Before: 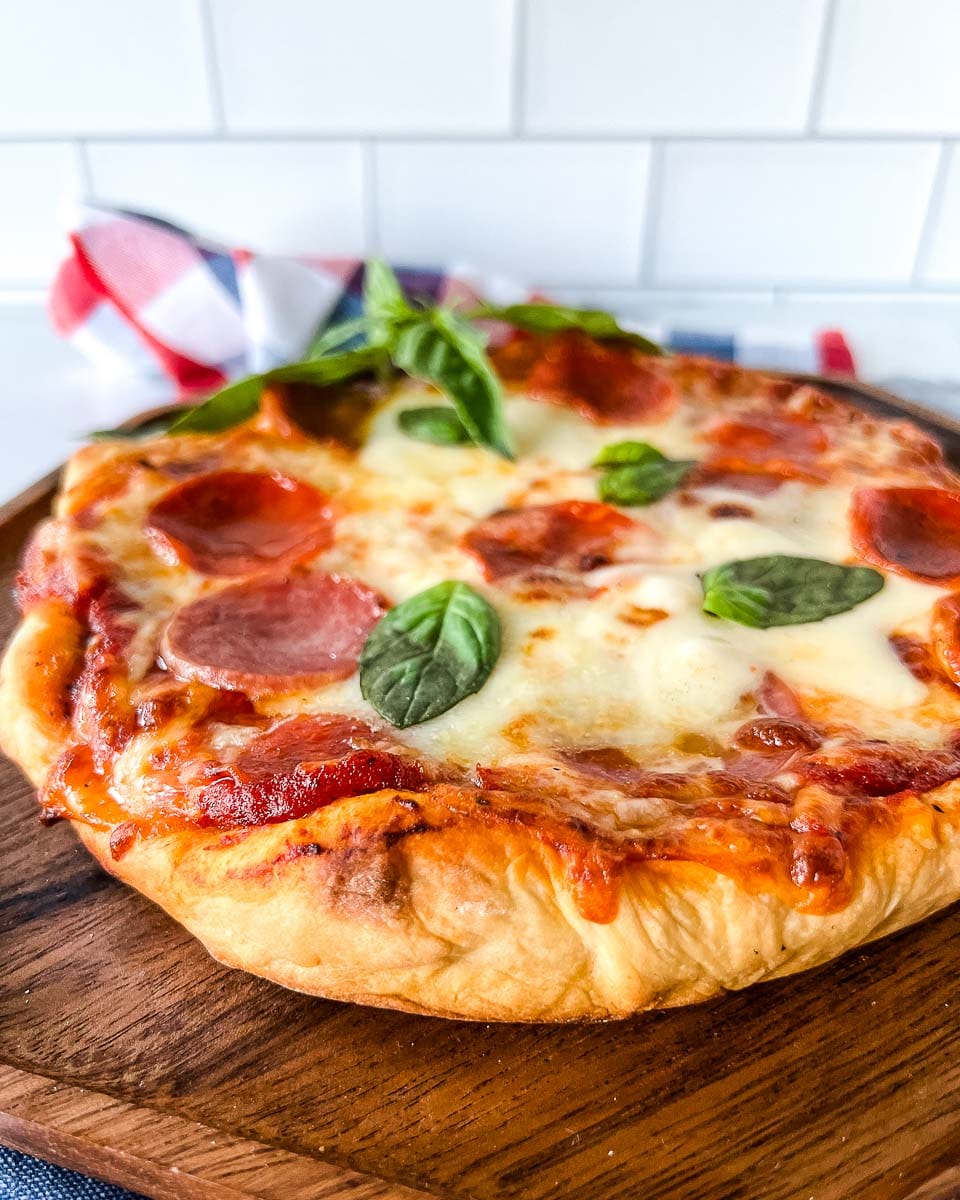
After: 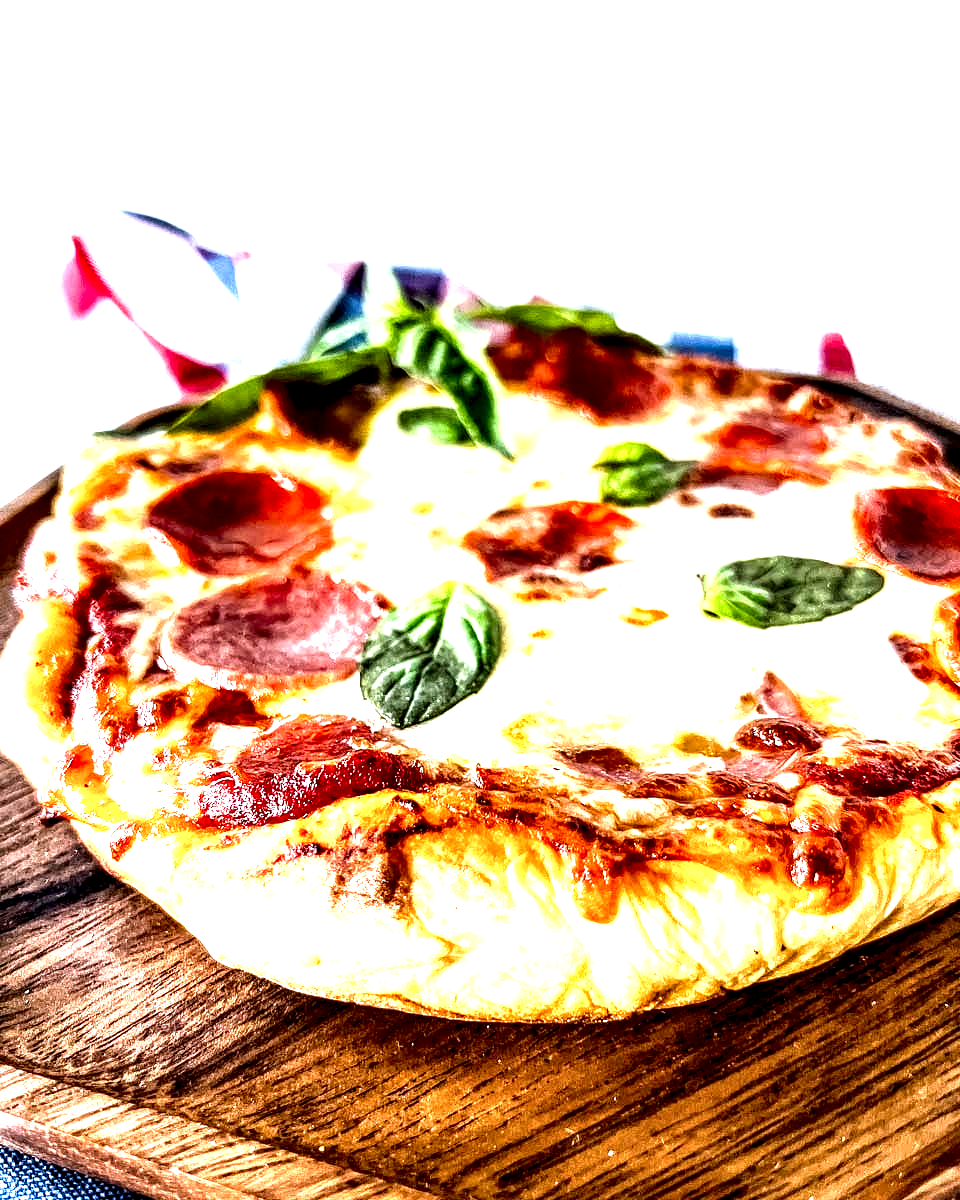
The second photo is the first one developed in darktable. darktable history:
exposure: black level correction 0, exposure 1.55 EV, compensate exposure bias true, compensate highlight preservation false
local contrast: shadows 185%, detail 225%
white balance: red 0.954, blue 1.079
